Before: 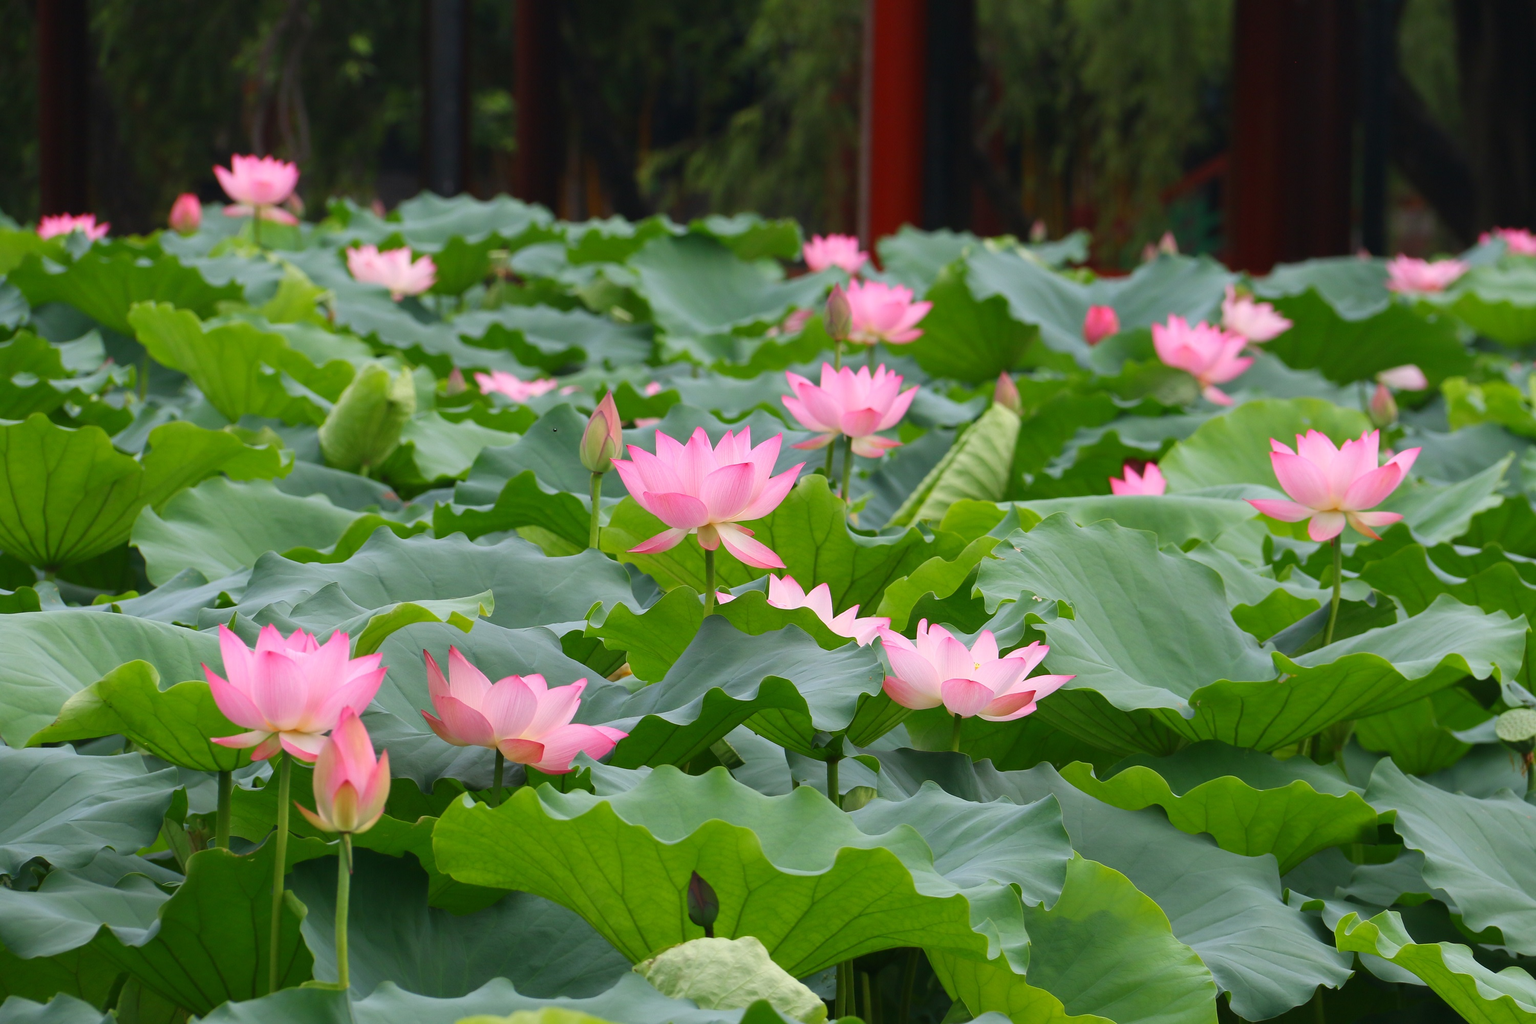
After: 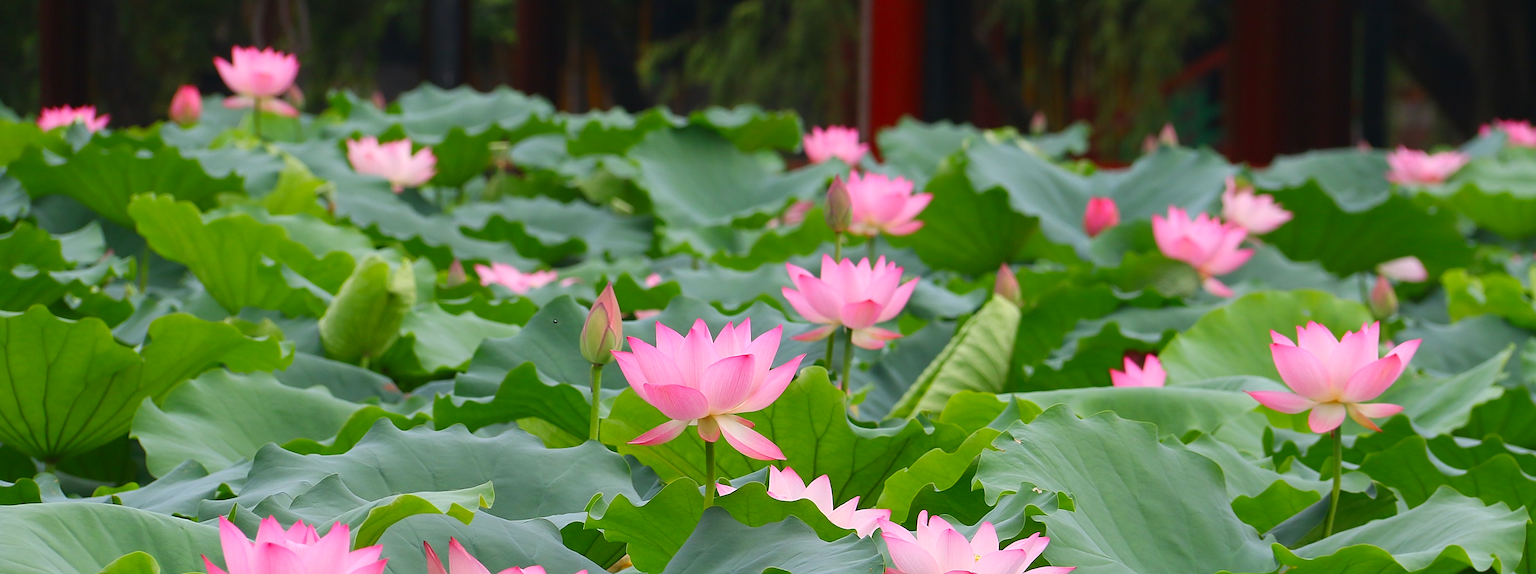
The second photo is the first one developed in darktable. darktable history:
crop and rotate: top 10.605%, bottom 33.274%
color correction: saturation 1.11
sharpen: on, module defaults
